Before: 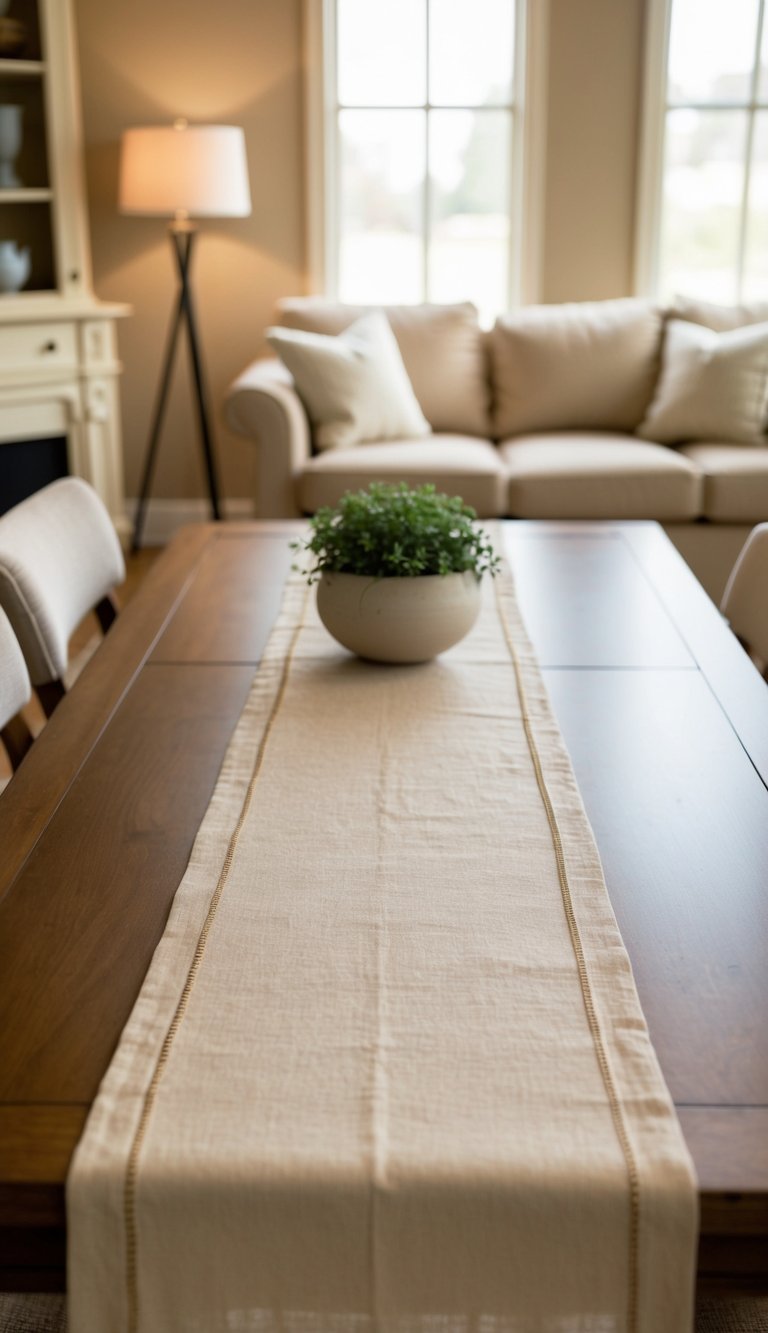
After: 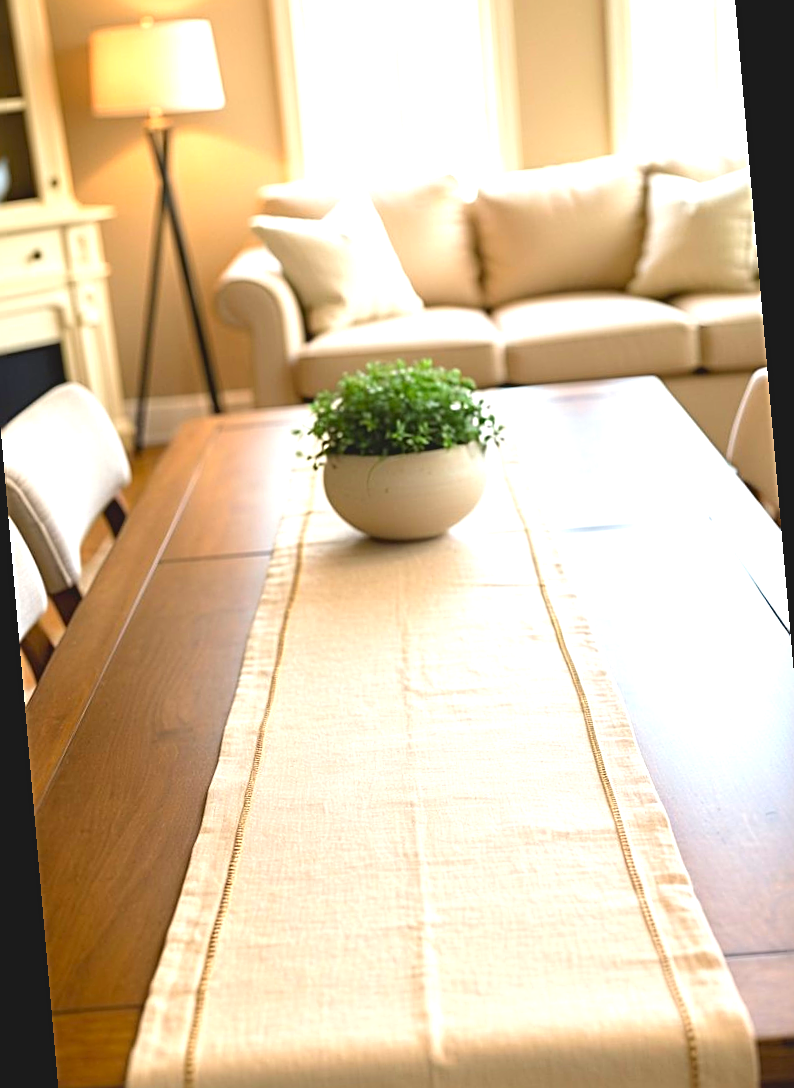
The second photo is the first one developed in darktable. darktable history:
contrast brightness saturation: contrast -0.19, saturation 0.19
rotate and perspective: rotation -5°, crop left 0.05, crop right 0.952, crop top 0.11, crop bottom 0.89
exposure: black level correction 0, exposure 1.45 EV, compensate exposure bias true, compensate highlight preservation false
sharpen: radius 2.584, amount 0.688
tone equalizer: on, module defaults
